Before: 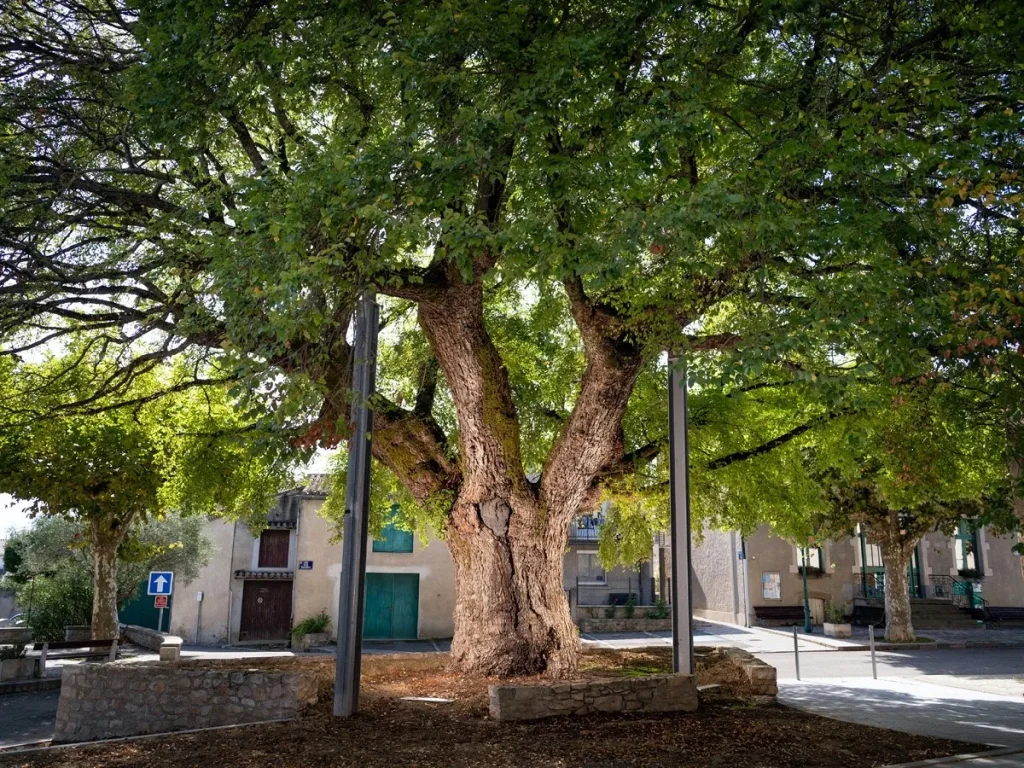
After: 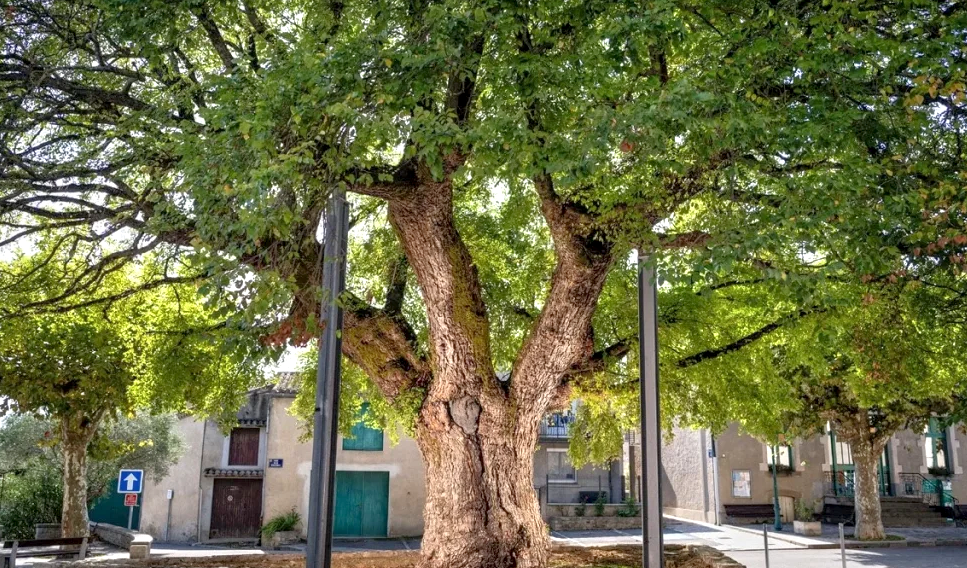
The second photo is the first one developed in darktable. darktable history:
crop and rotate: left 2.97%, top 13.298%, right 2.549%, bottom 12.633%
tone equalizer: -8 EV 1.03 EV, -7 EV 1.01 EV, -6 EV 1.01 EV, -5 EV 0.981 EV, -4 EV 1 EV, -3 EV 0.733 EV, -2 EV 0.472 EV, -1 EV 0.246 EV
local contrast: on, module defaults
